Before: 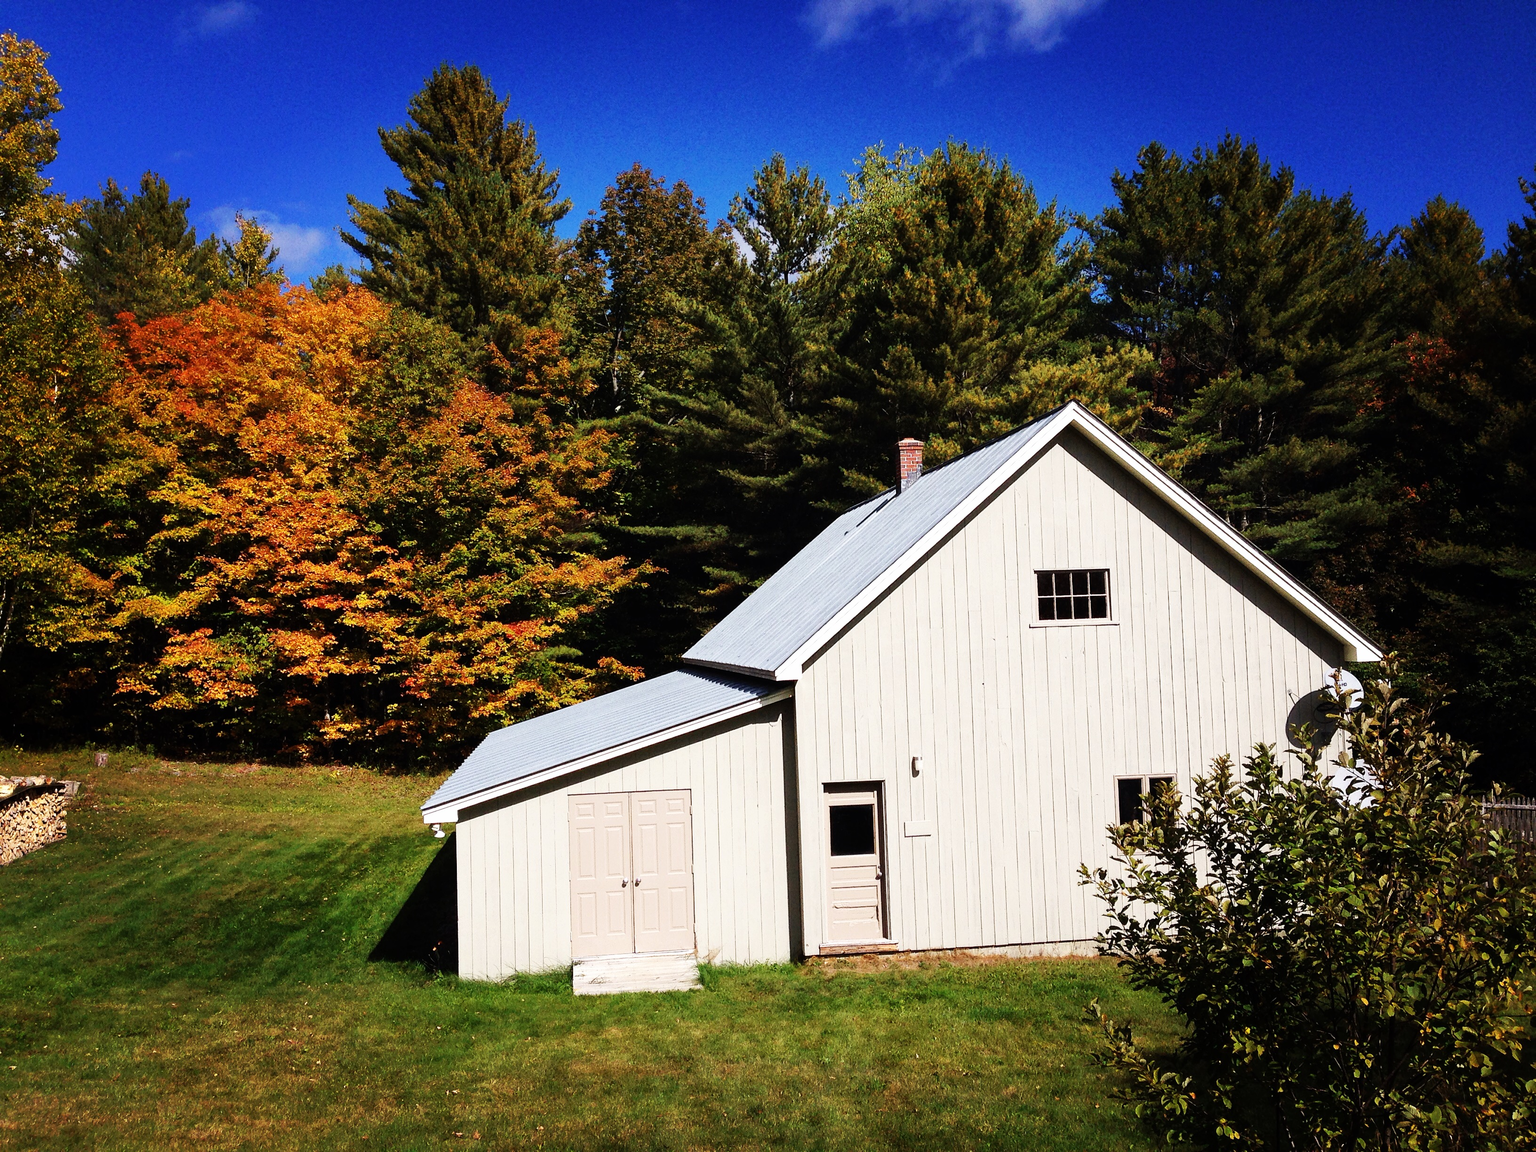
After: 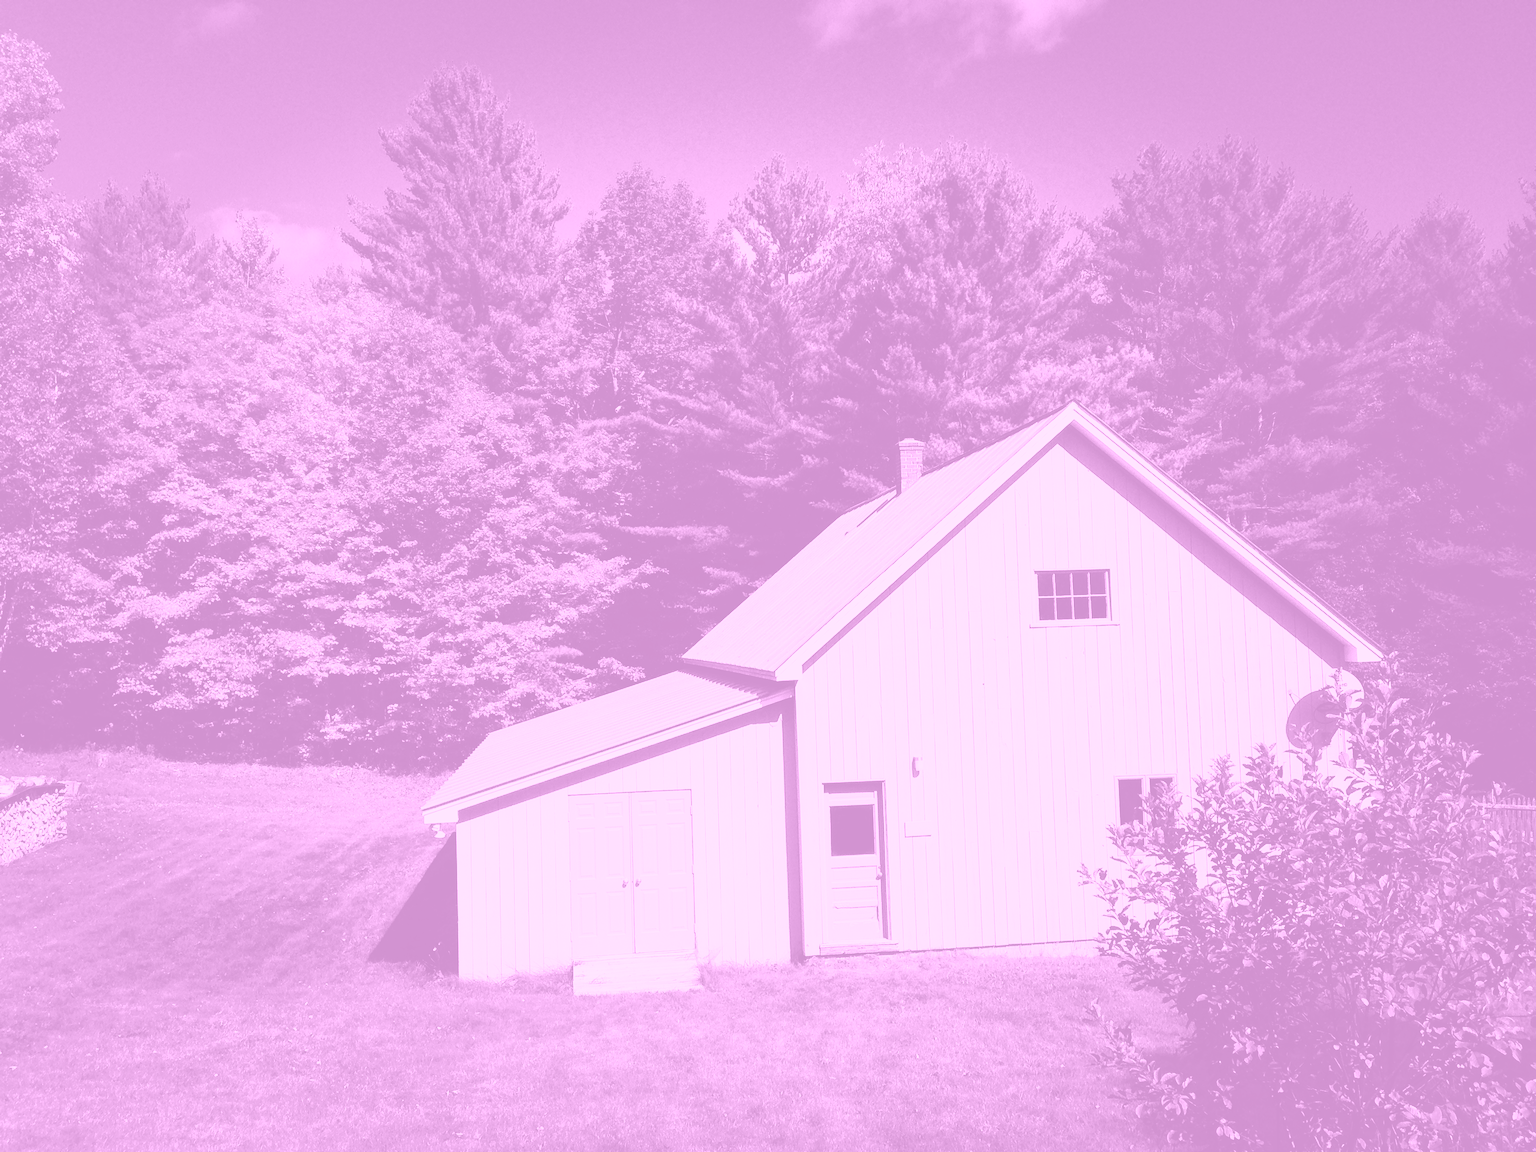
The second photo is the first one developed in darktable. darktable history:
color balance rgb: perceptual saturation grading › global saturation 35%, perceptual saturation grading › highlights -30%, perceptual saturation grading › shadows 35%, perceptual brilliance grading › global brilliance 3%, perceptual brilliance grading › highlights -3%, perceptual brilliance grading › shadows 3%
colorize: hue 331.2°, saturation 75%, source mix 30.28%, lightness 70.52%, version 1
